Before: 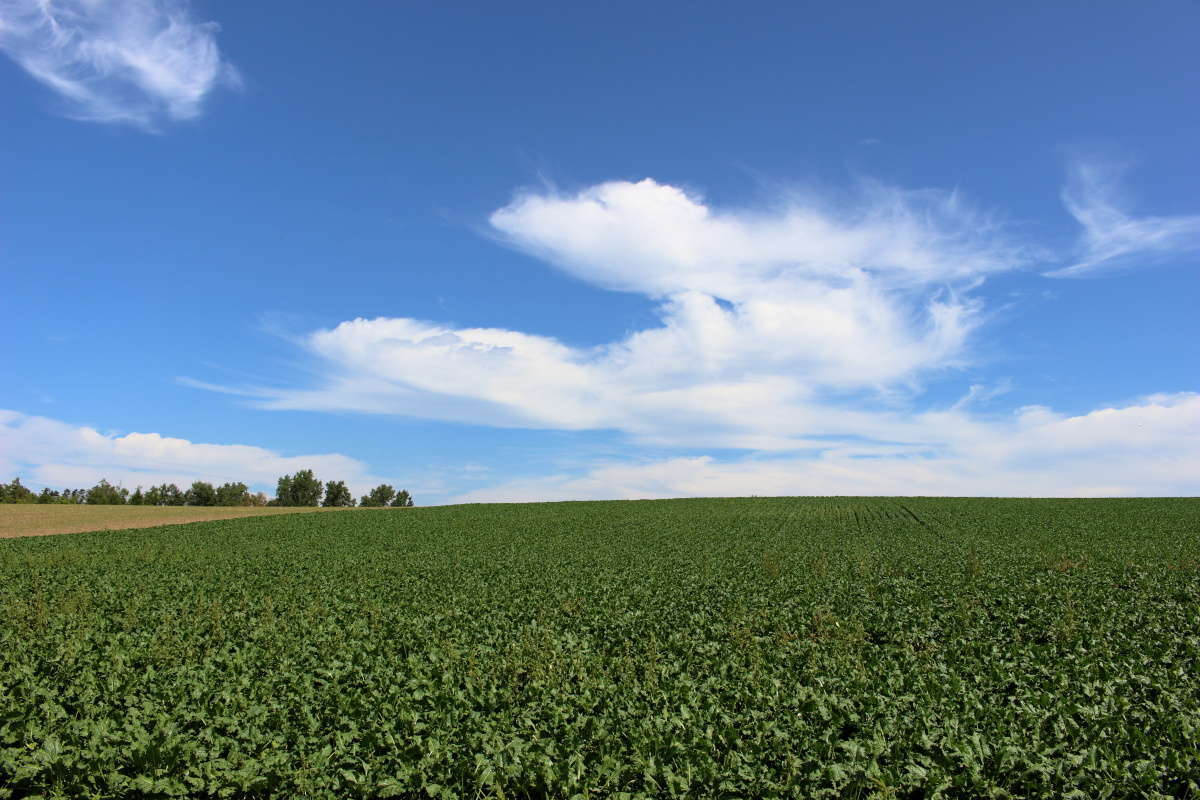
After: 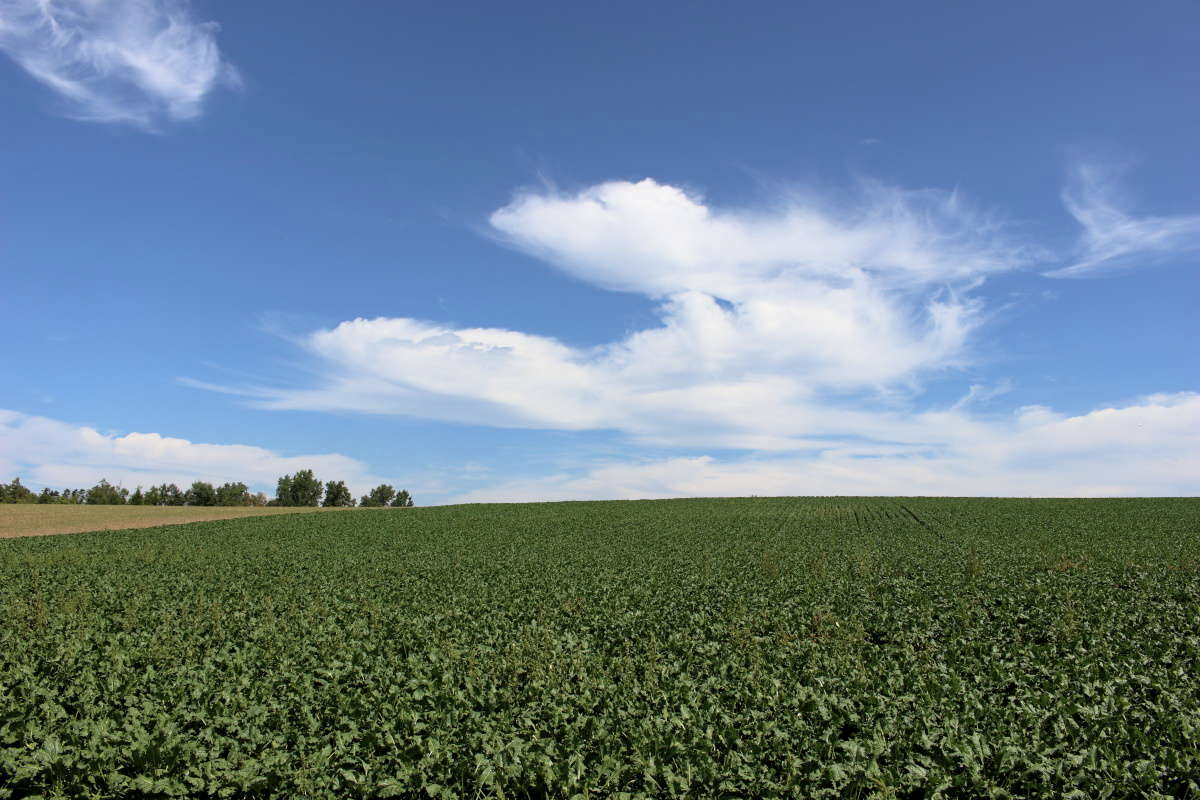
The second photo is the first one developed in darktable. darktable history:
contrast brightness saturation: saturation -0.17
exposure: black level correction 0.002, compensate highlight preservation false
